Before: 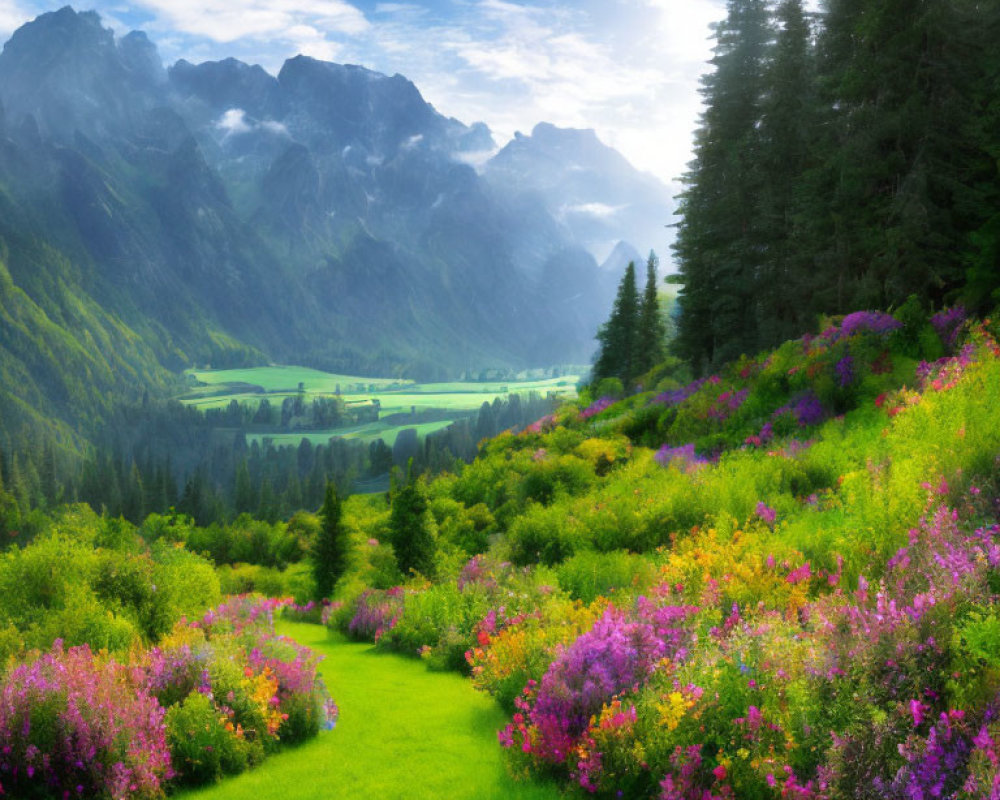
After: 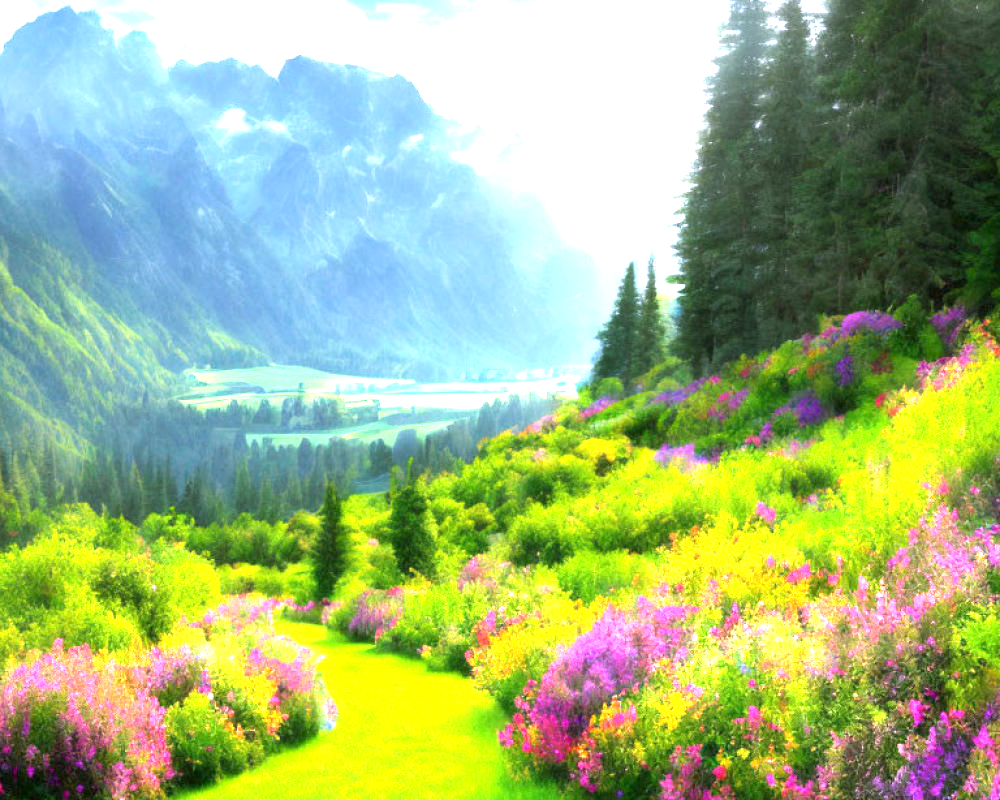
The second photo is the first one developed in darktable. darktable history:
exposure: black level correction 0.001, exposure 1.716 EV, compensate highlight preservation false
